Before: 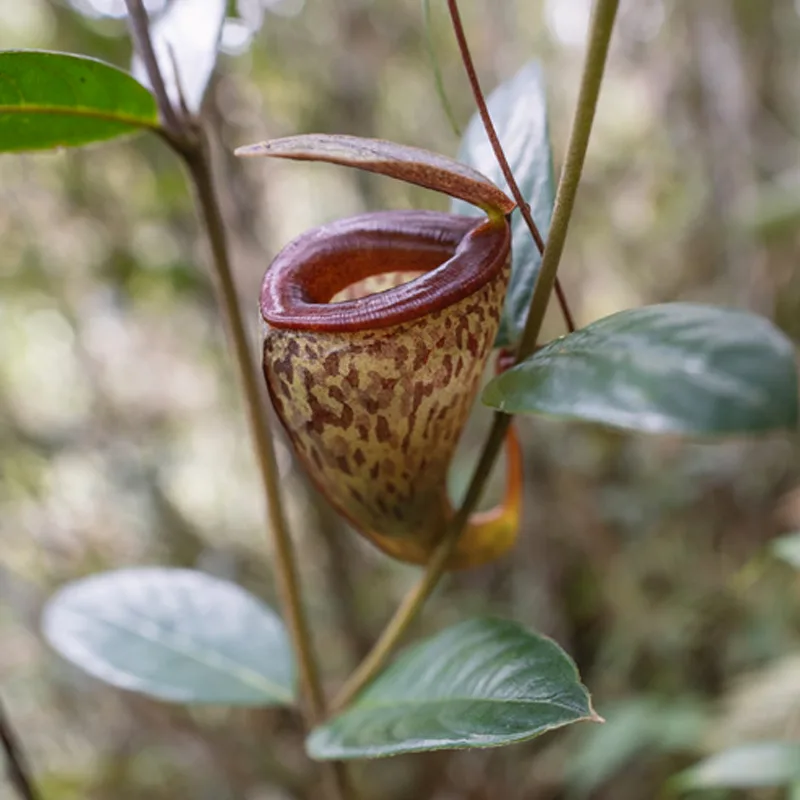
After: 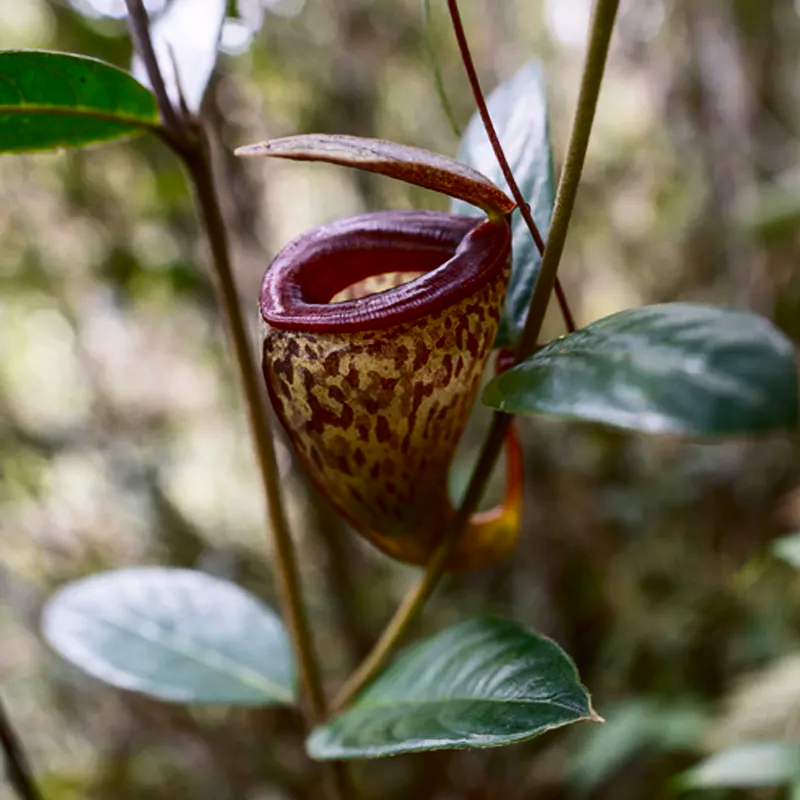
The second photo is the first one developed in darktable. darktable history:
contrast brightness saturation: contrast 0.219, brightness -0.193, saturation 0.233
